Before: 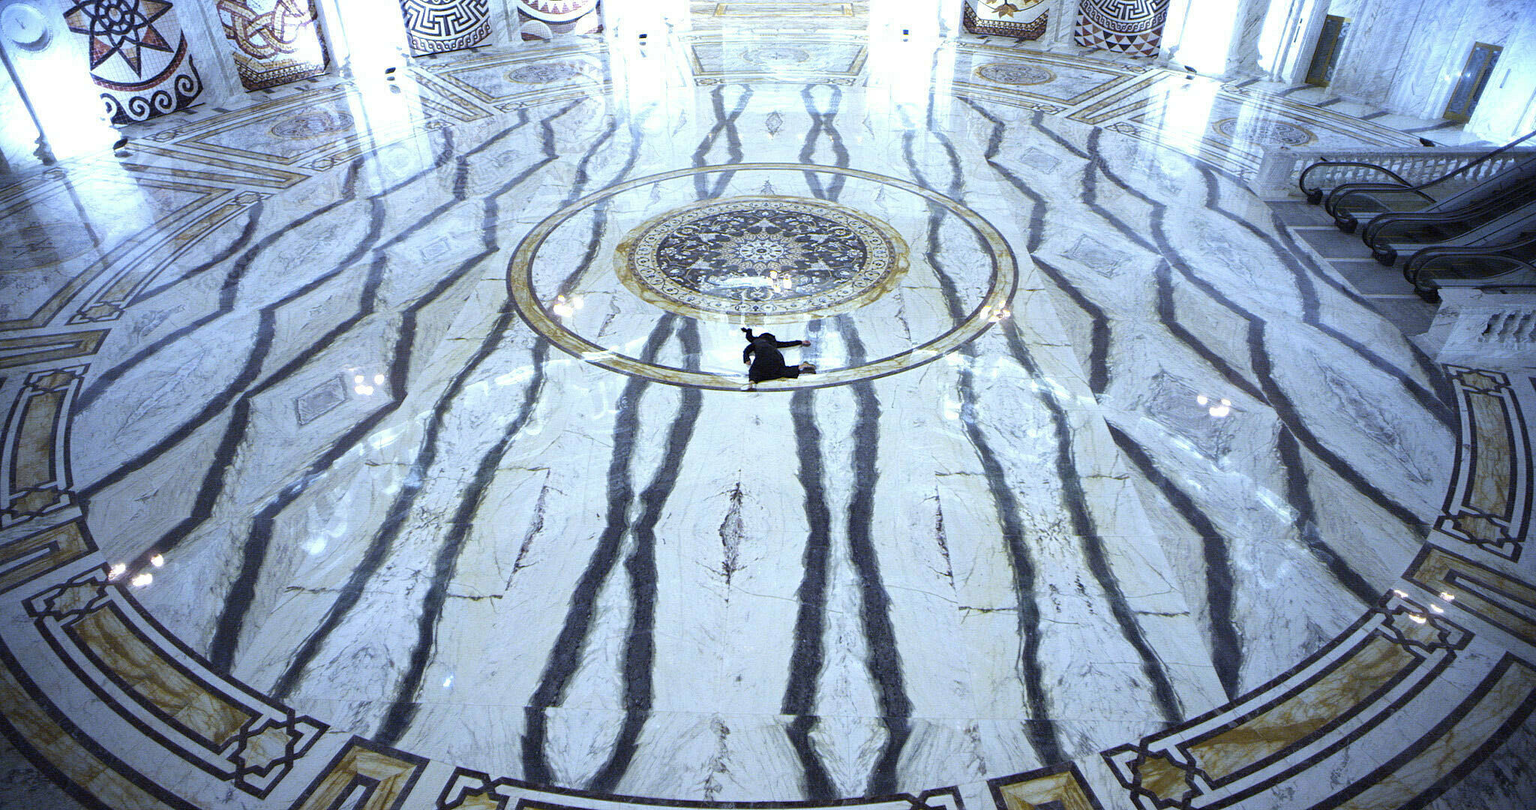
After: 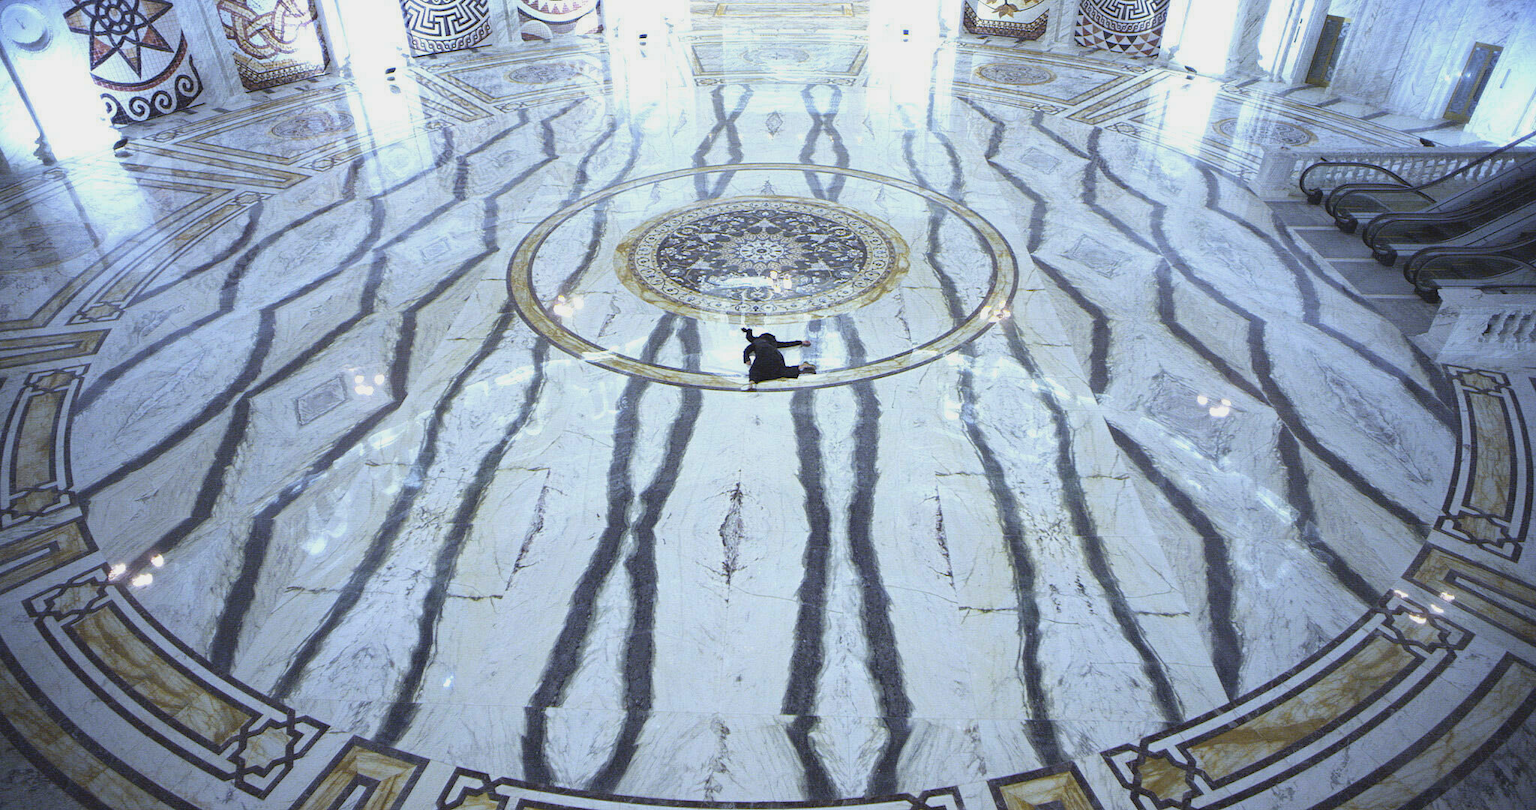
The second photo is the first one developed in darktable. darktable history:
contrast brightness saturation: contrast -0.132, brightness 0.049, saturation -0.134
